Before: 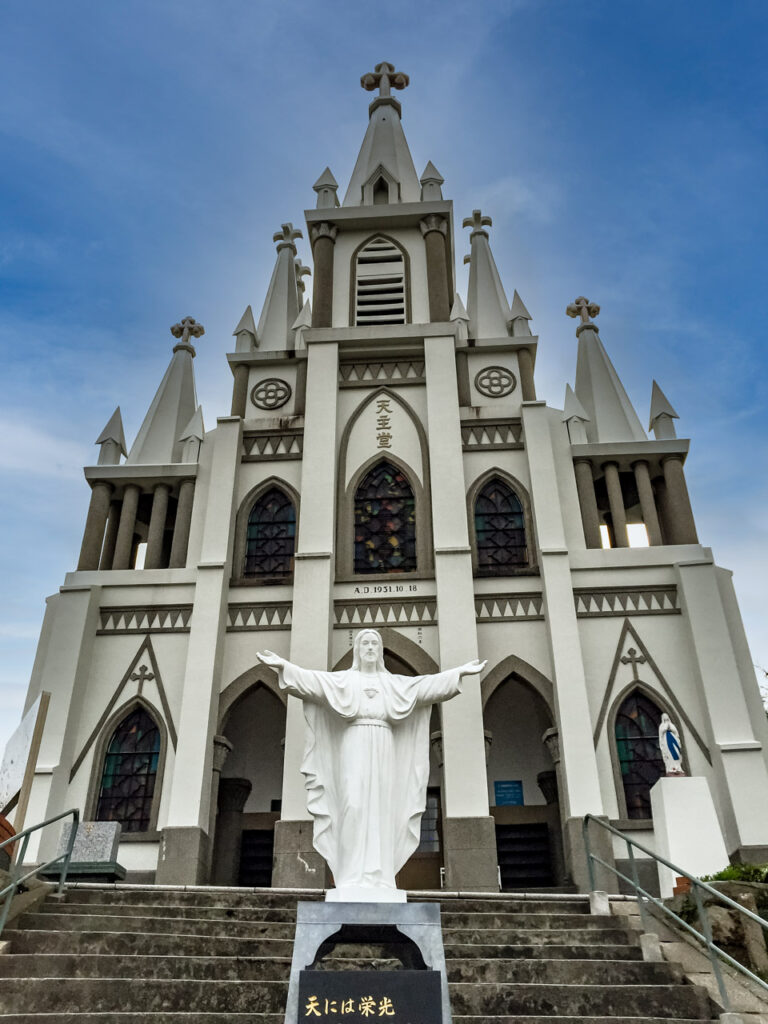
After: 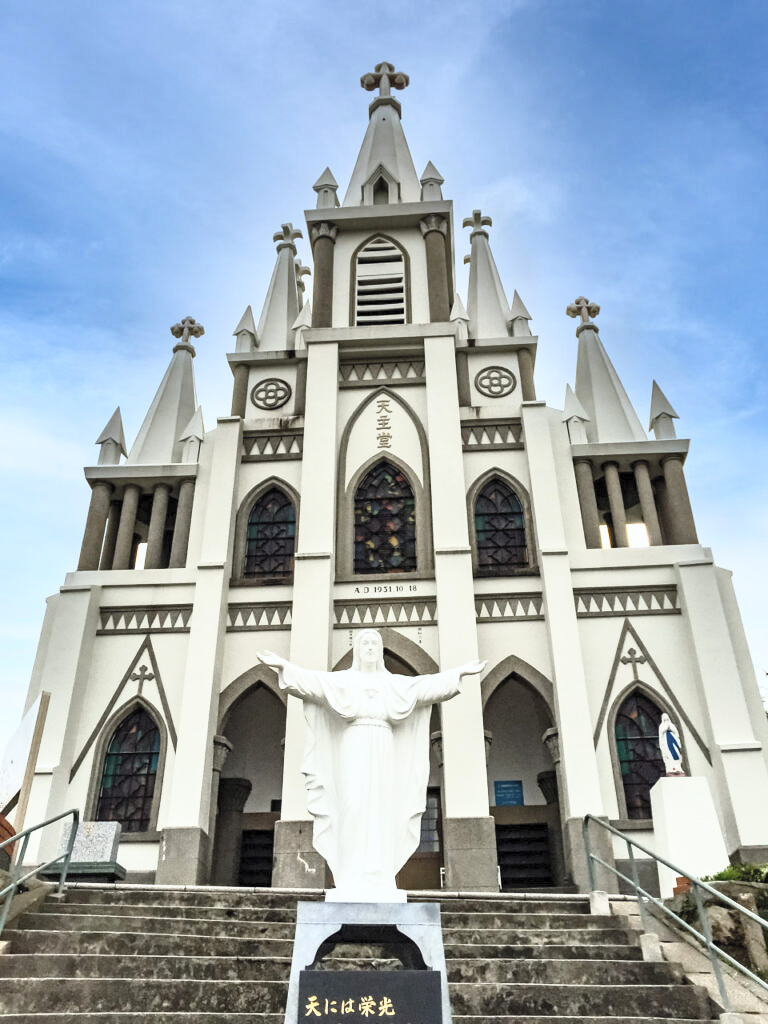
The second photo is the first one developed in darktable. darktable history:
contrast brightness saturation: contrast 0.39, brightness 0.53
tone equalizer: on, module defaults
white balance: emerald 1
